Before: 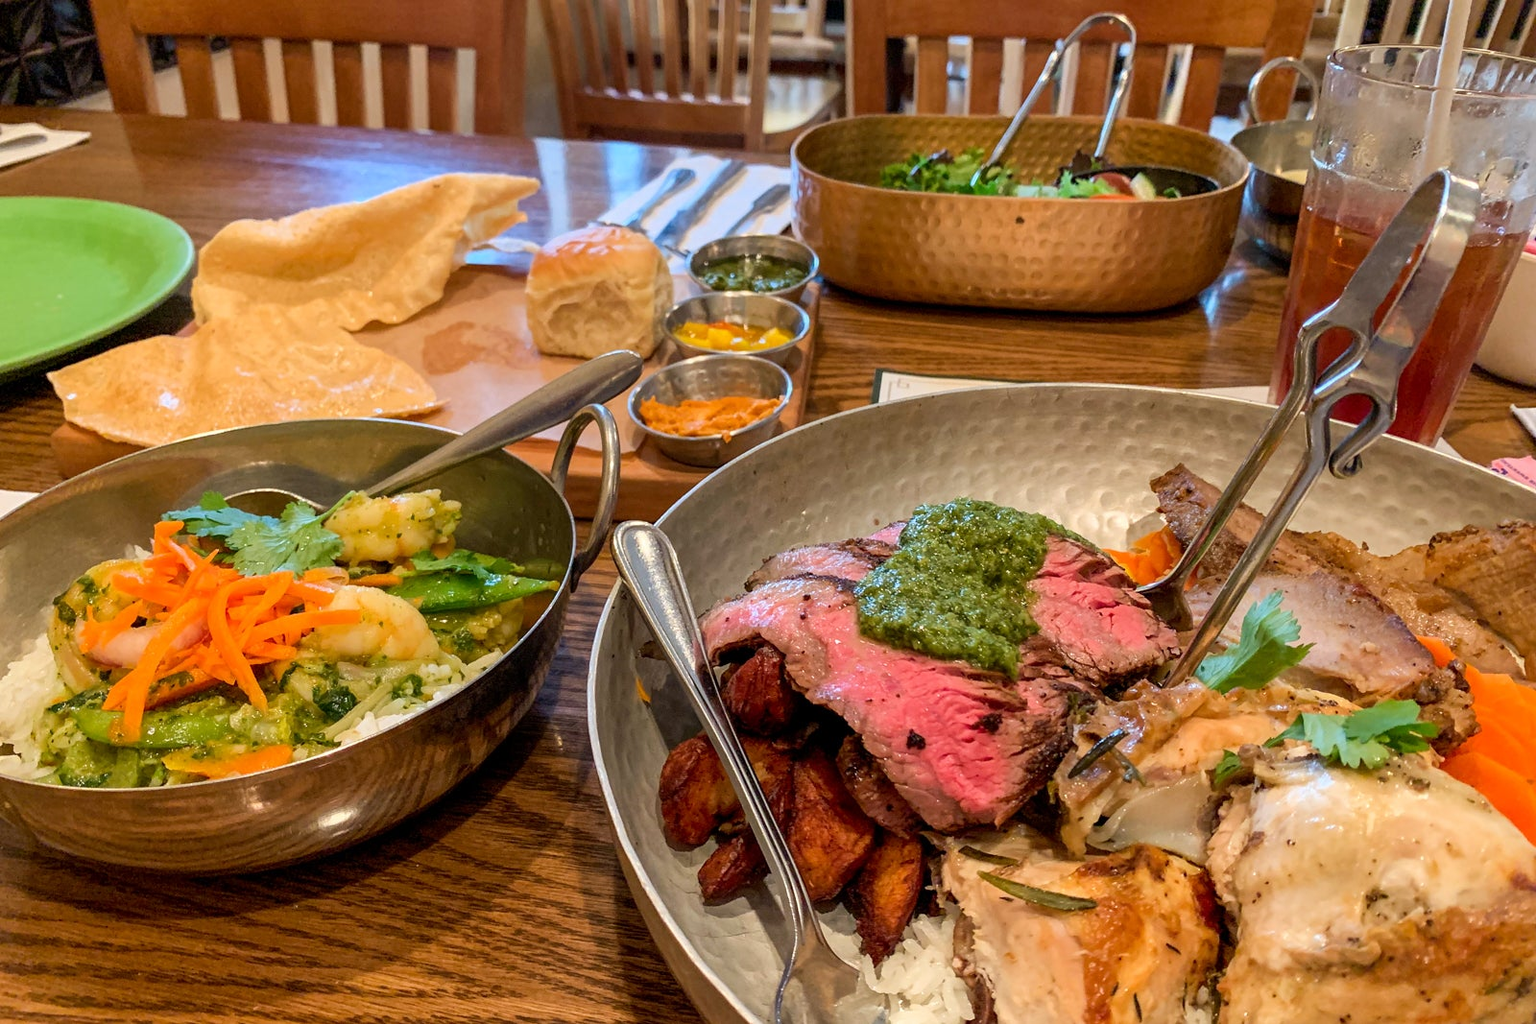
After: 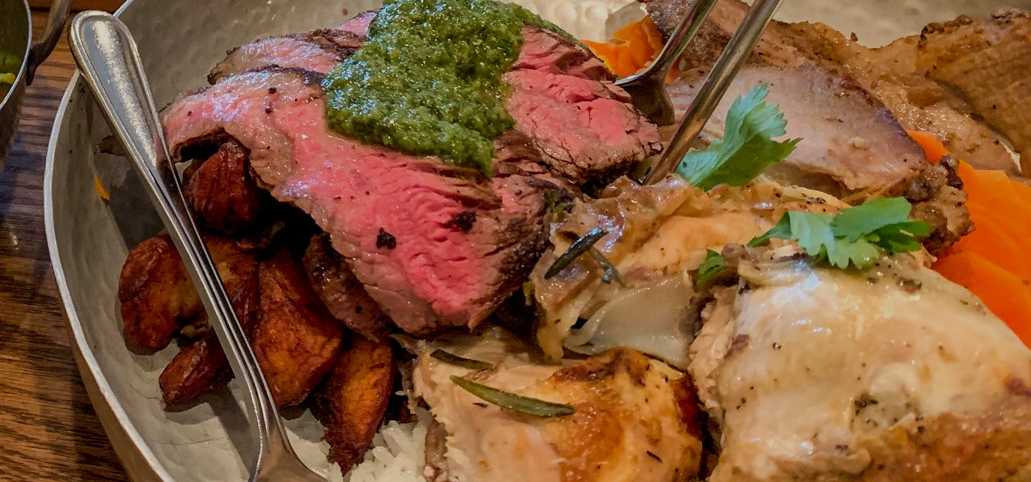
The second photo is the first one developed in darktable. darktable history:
exposure: exposure -0.595 EV, compensate highlight preservation false
crop and rotate: left 35.535%, top 49.922%, bottom 4.884%
